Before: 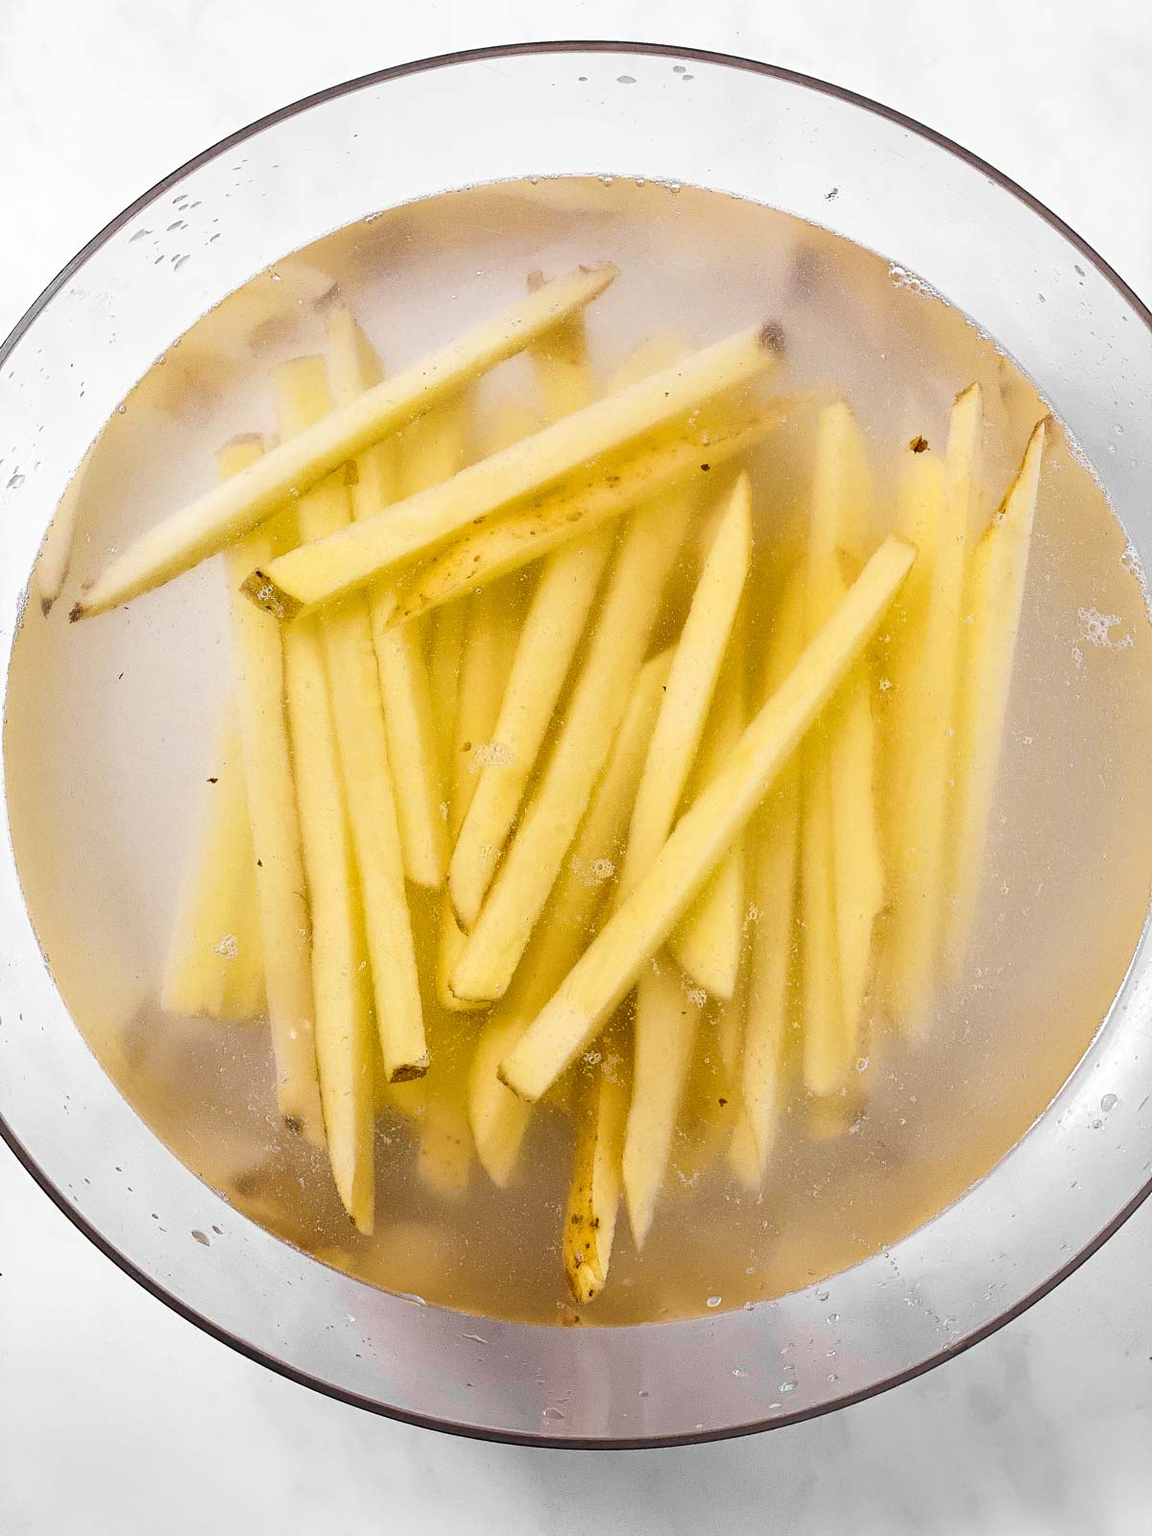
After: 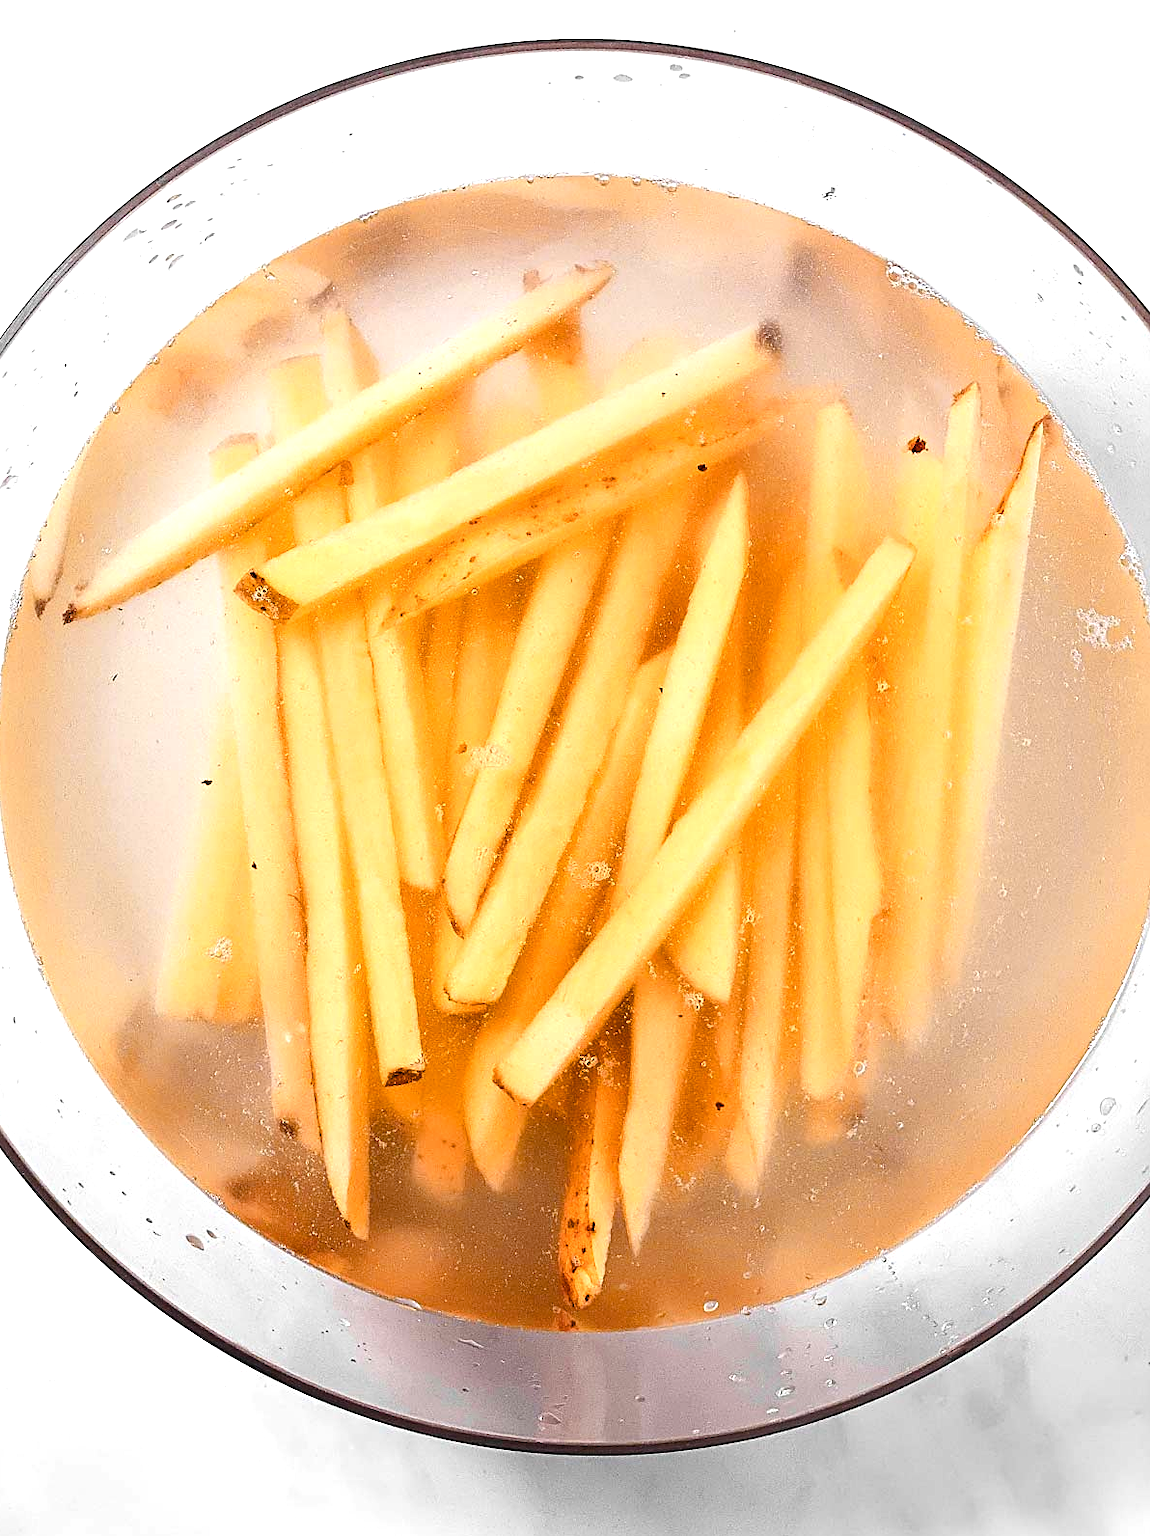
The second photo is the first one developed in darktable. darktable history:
sharpen: on, module defaults
color zones: curves: ch1 [(0.263, 0.53) (0.376, 0.287) (0.487, 0.512) (0.748, 0.547) (1, 0.513)]; ch2 [(0.262, 0.45) (0.751, 0.477)], mix 31.98%
crop and rotate: left 0.614%, top 0.179%, bottom 0.309%
color balance rgb: shadows lift › luminance -20%, power › hue 72.24°, highlights gain › luminance 15%, global offset › hue 171.6°, perceptual saturation grading › highlights -15%, perceptual saturation grading › shadows 25%, global vibrance 35%, contrast 10%
